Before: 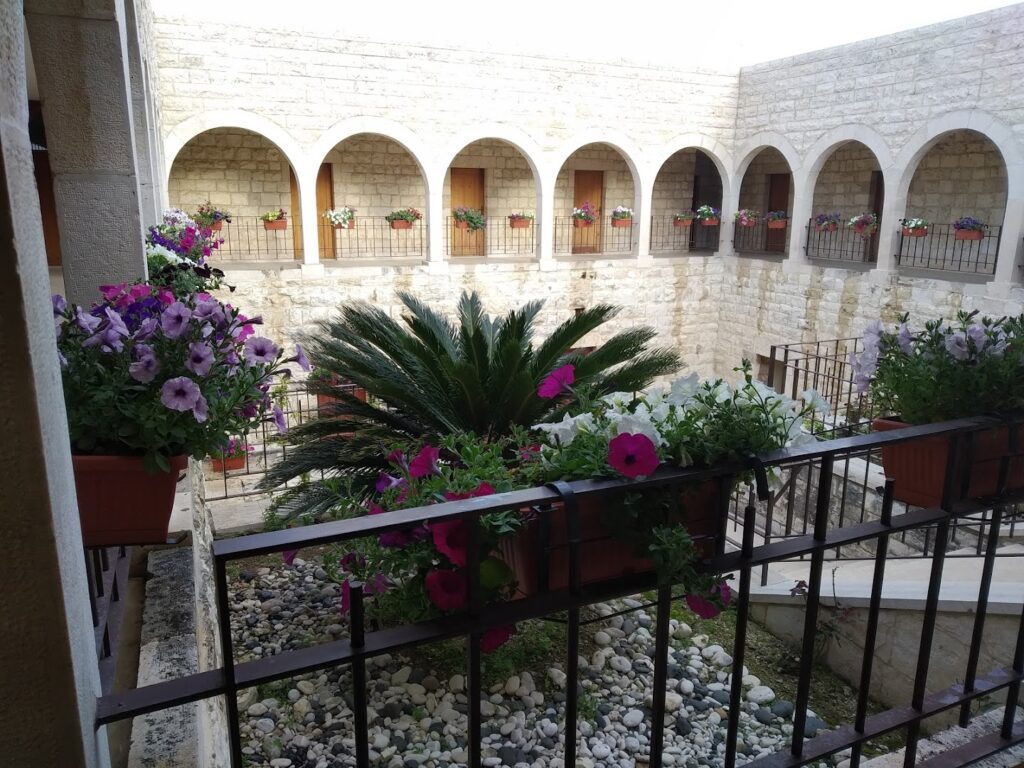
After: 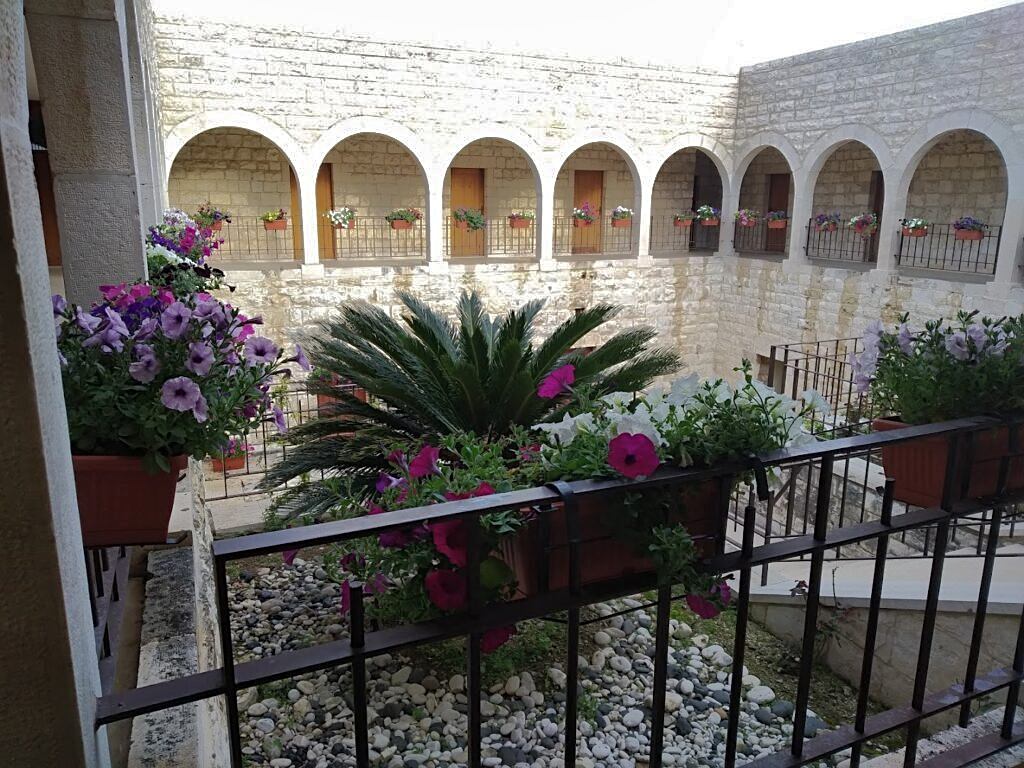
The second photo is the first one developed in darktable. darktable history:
sharpen: radius 2.138, amount 0.385, threshold 0.053
shadows and highlights: shadows 25.82, highlights -69.65
